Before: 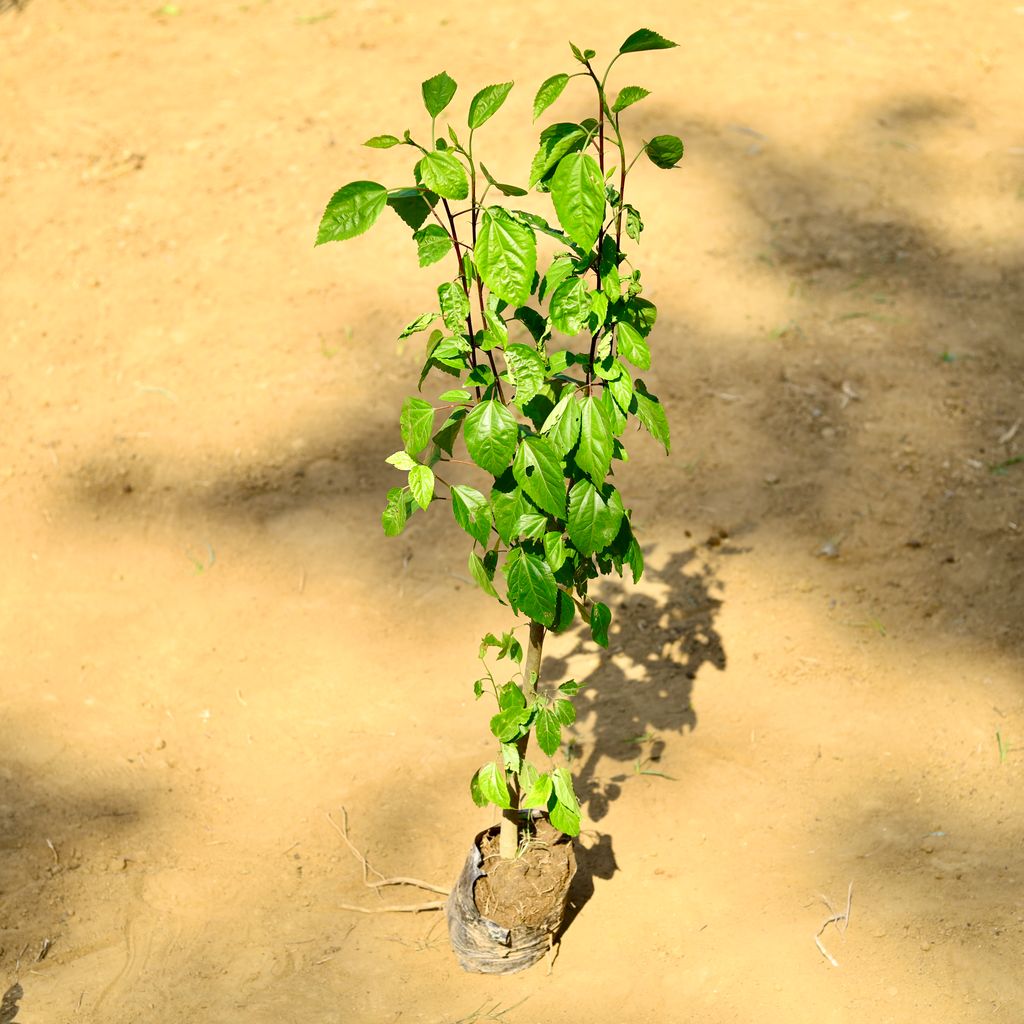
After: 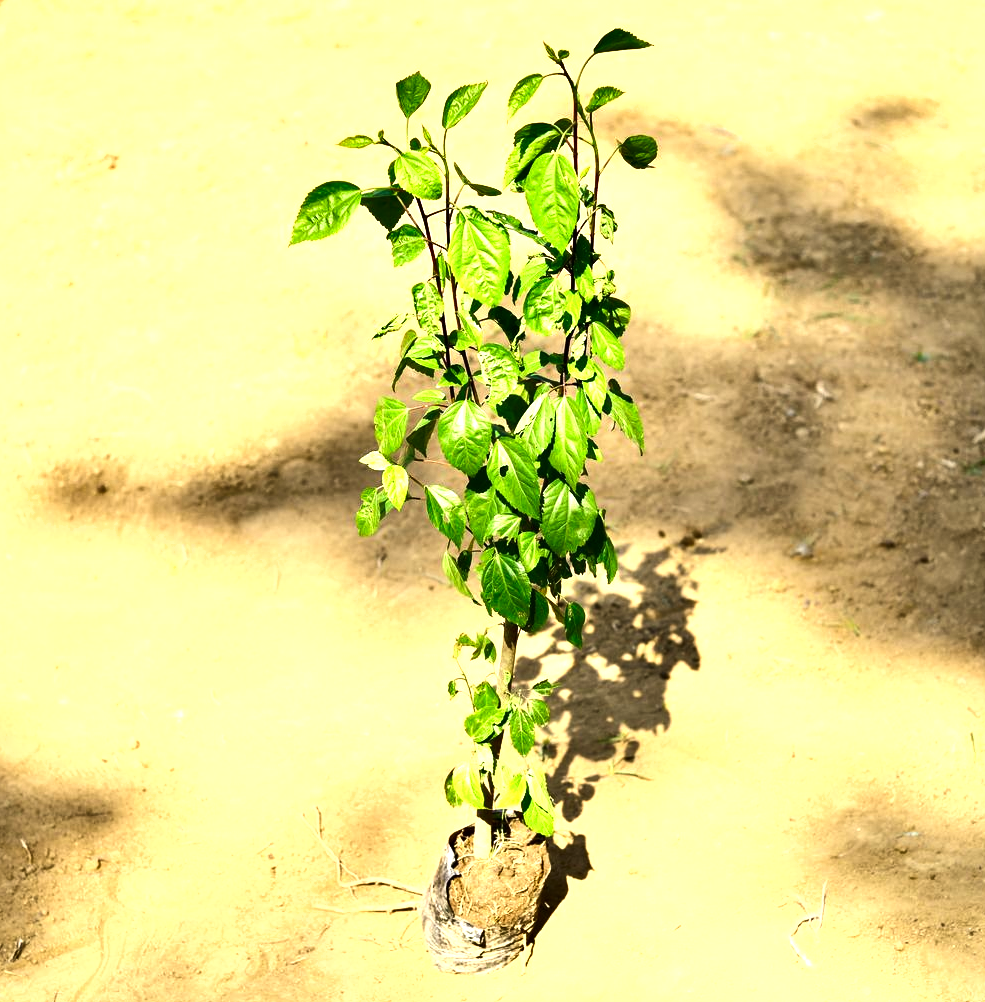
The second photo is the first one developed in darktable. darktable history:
crop and rotate: left 2.588%, right 1.215%, bottom 2.079%
shadows and highlights: shadows 36.43, highlights -26.85, soften with gaussian
tone equalizer: -8 EV -1.05 EV, -7 EV -1.01 EV, -6 EV -0.848 EV, -5 EV -0.579 EV, -3 EV 0.564 EV, -2 EV 0.896 EV, -1 EV 0.997 EV, +0 EV 1.08 EV, edges refinement/feathering 500, mask exposure compensation -1.57 EV, preserve details no
